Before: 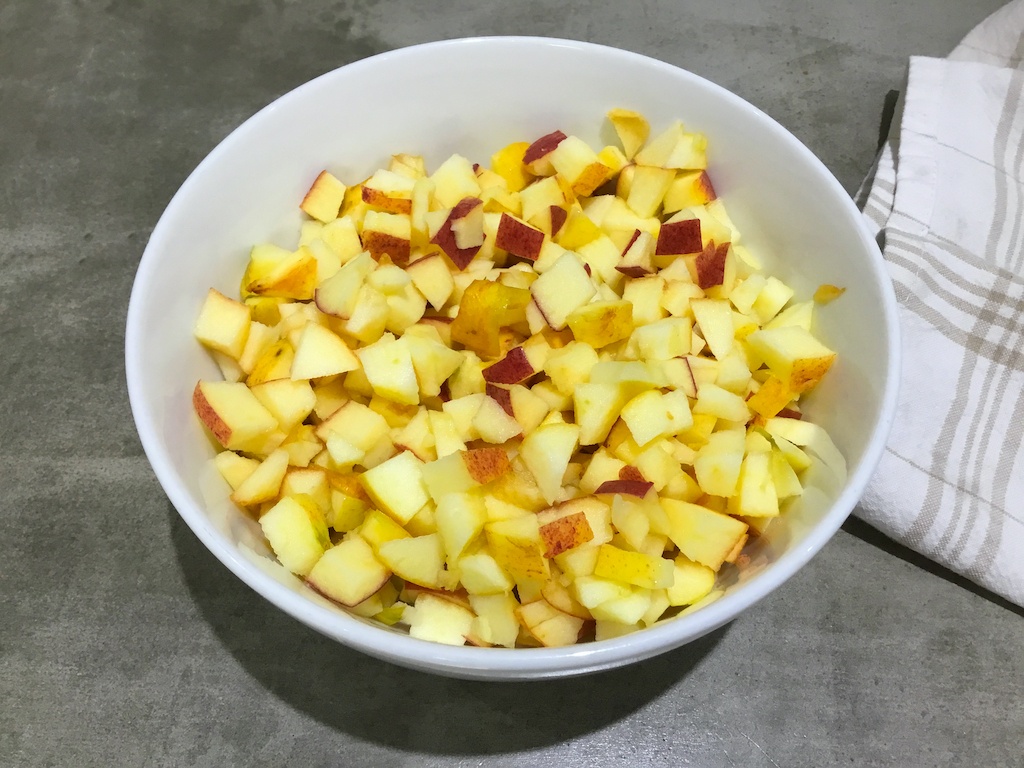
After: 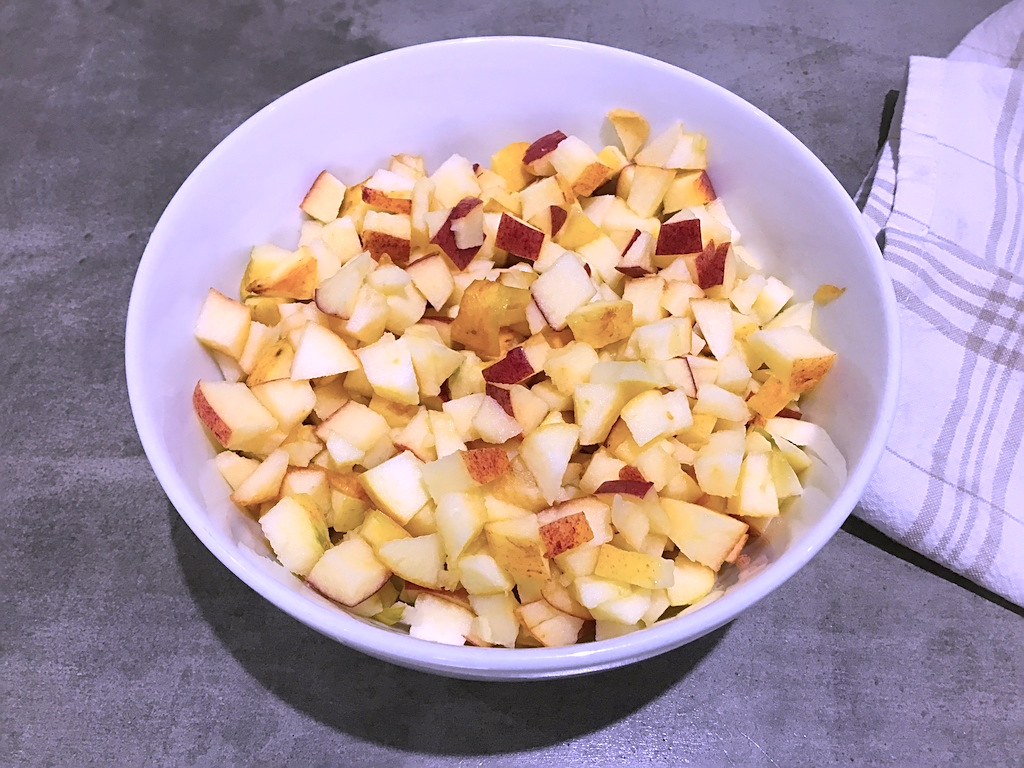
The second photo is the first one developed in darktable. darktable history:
color correction: highlights a* 15.03, highlights b* -25.07
contrast brightness saturation: saturation -0.05
white balance: red 1.004, blue 1.096
sharpen: on, module defaults
